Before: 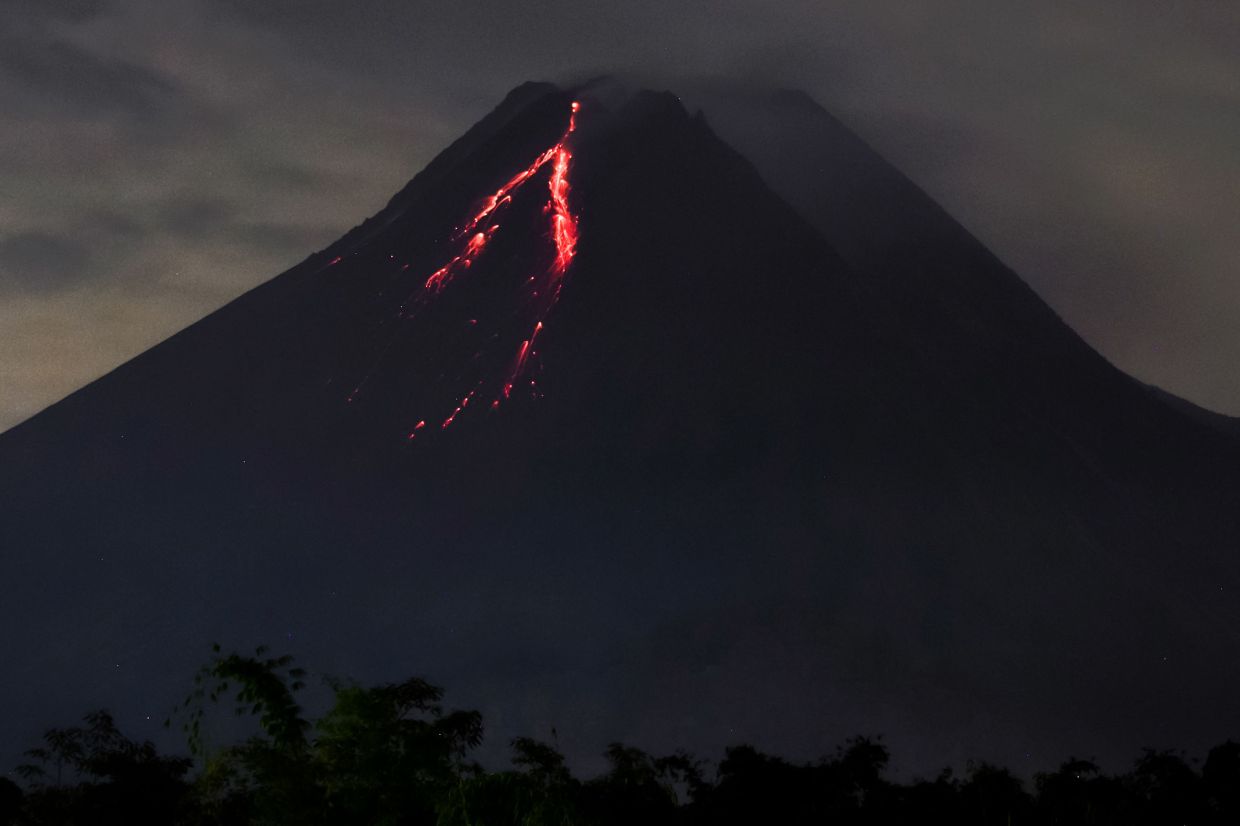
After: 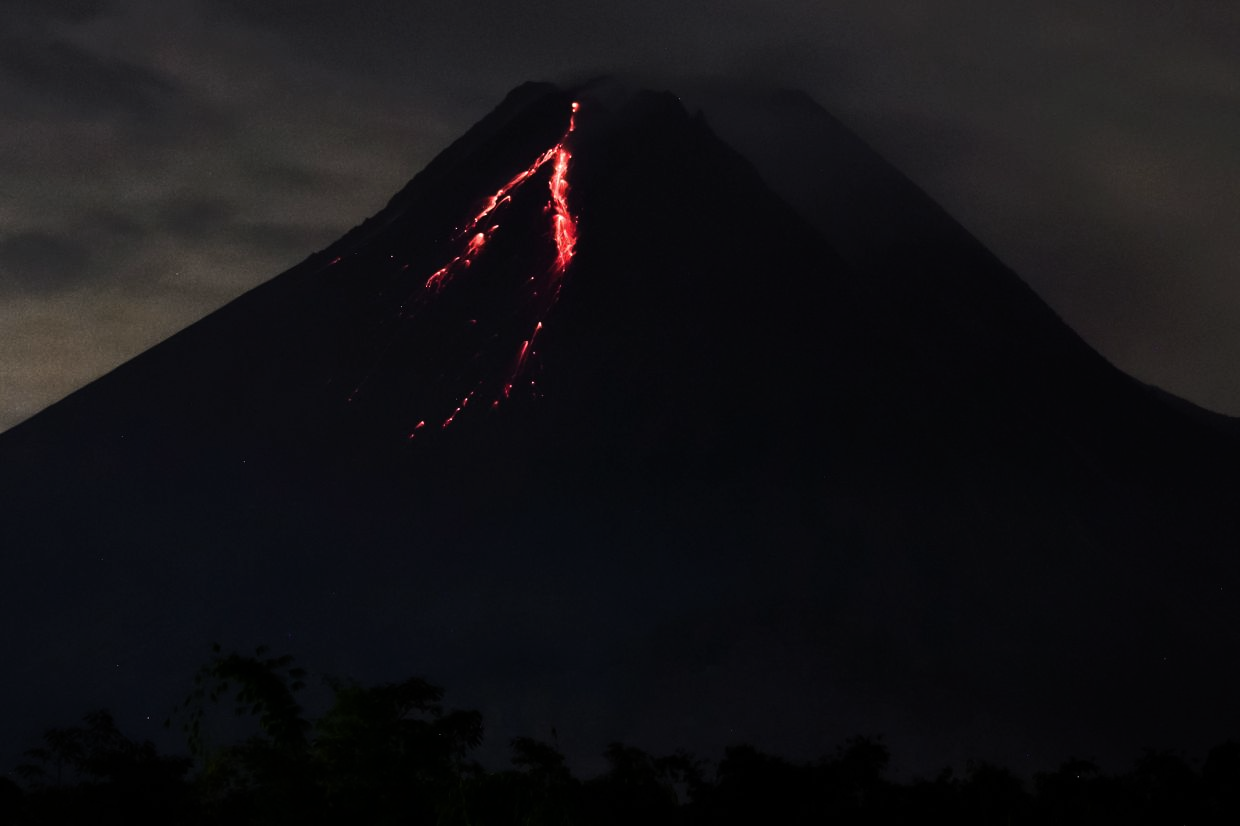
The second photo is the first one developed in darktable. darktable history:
tone equalizer: -8 EV -1.08 EV, -7 EV -1.01 EV, -6 EV -0.867 EV, -5 EV -0.578 EV, -3 EV 0.578 EV, -2 EV 0.867 EV, -1 EV 1.01 EV, +0 EV 1.08 EV, edges refinement/feathering 500, mask exposure compensation -1.57 EV, preserve details no
exposure: black level correction 0, exposure -0.721 EV, compensate highlight preservation false
